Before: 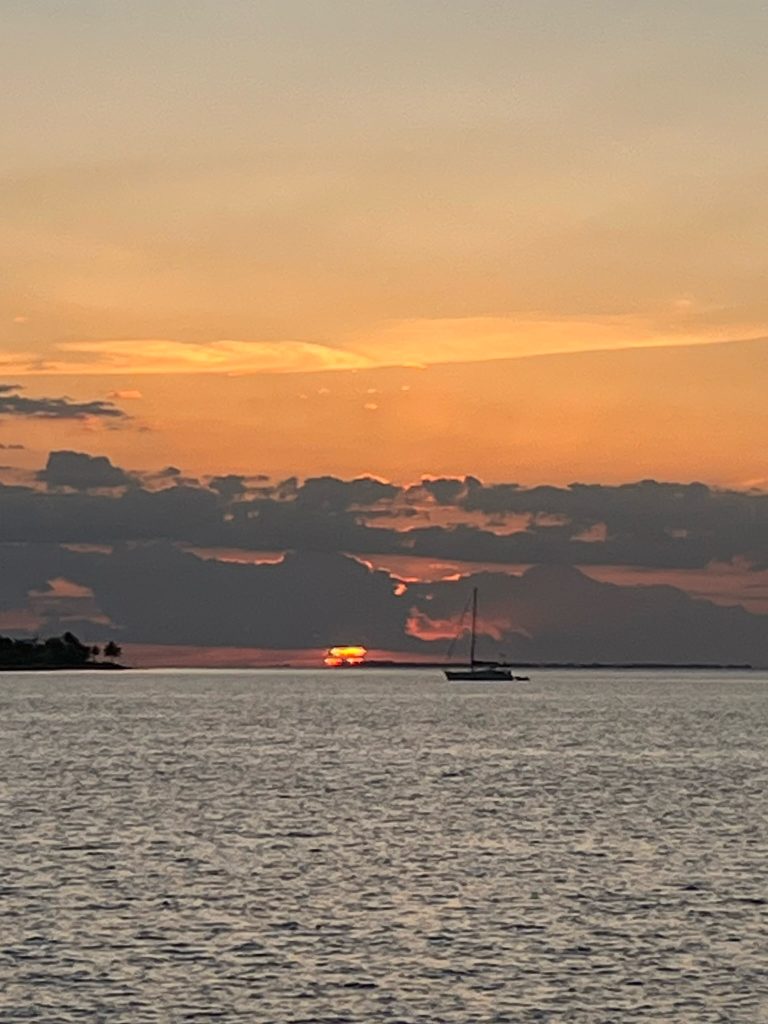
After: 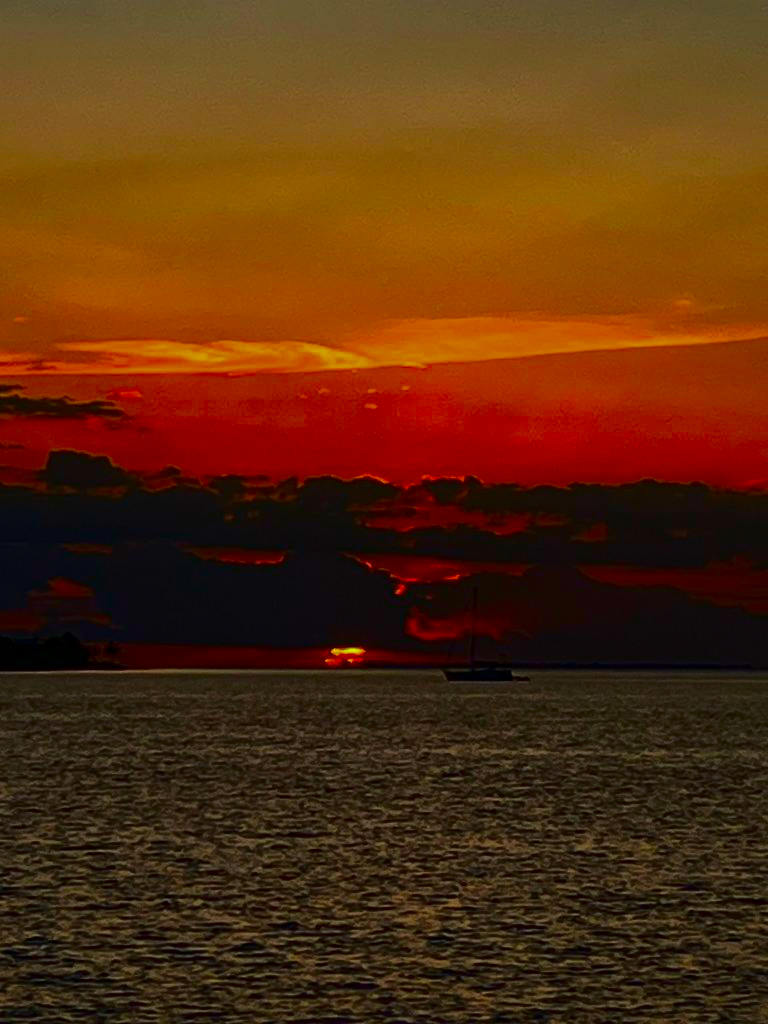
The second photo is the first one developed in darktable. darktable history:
contrast brightness saturation: brightness -0.991, saturation 0.981
